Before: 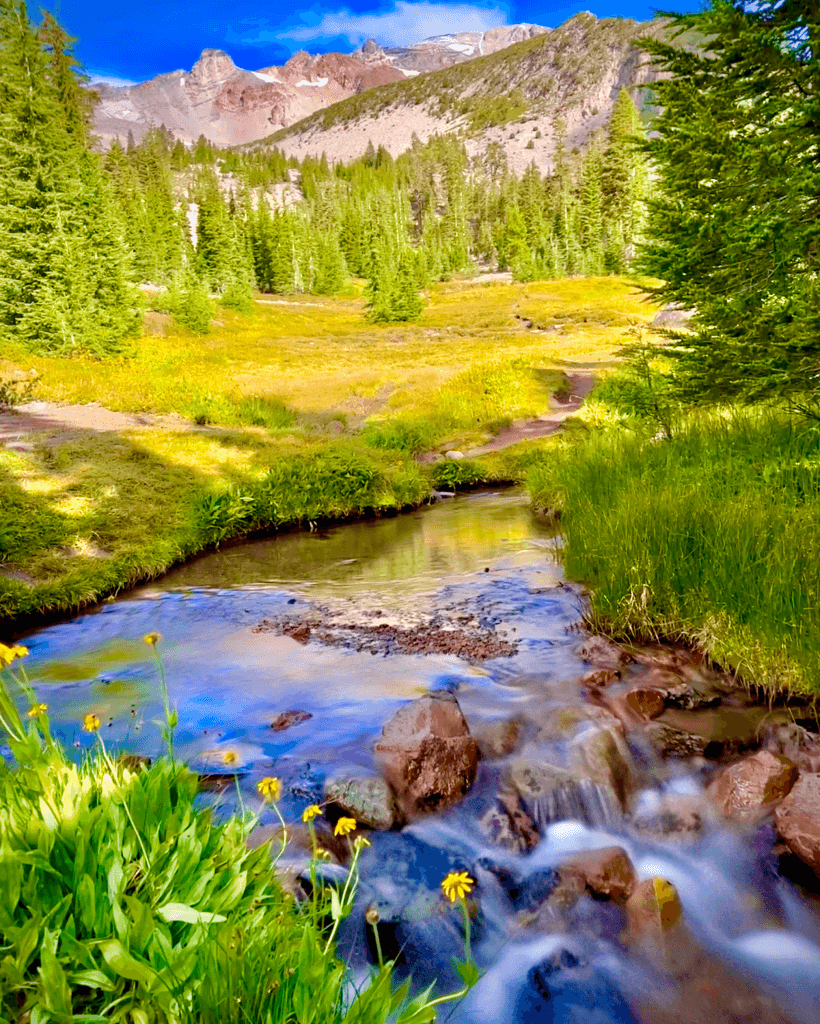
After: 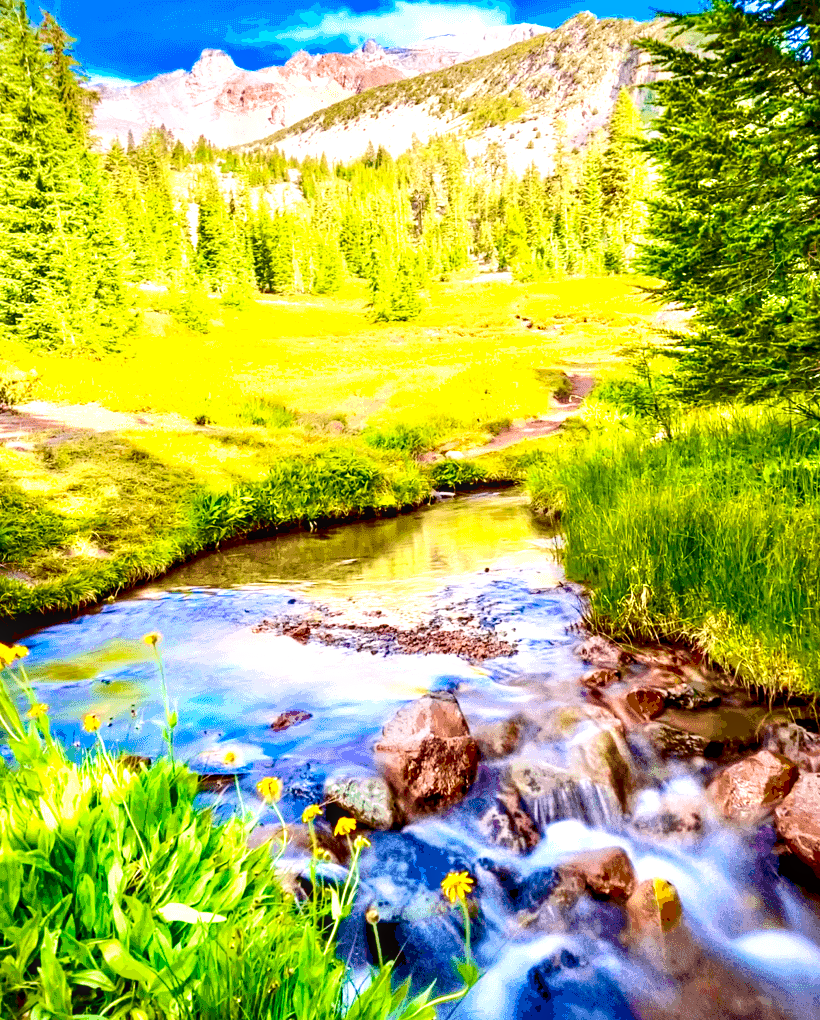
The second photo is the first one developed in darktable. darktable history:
local contrast: on, module defaults
contrast brightness saturation: contrast 0.2, brightness -0.11, saturation 0.1
crop: top 0.05%, bottom 0.098%
exposure: exposure 1.15 EV, compensate highlight preservation false
